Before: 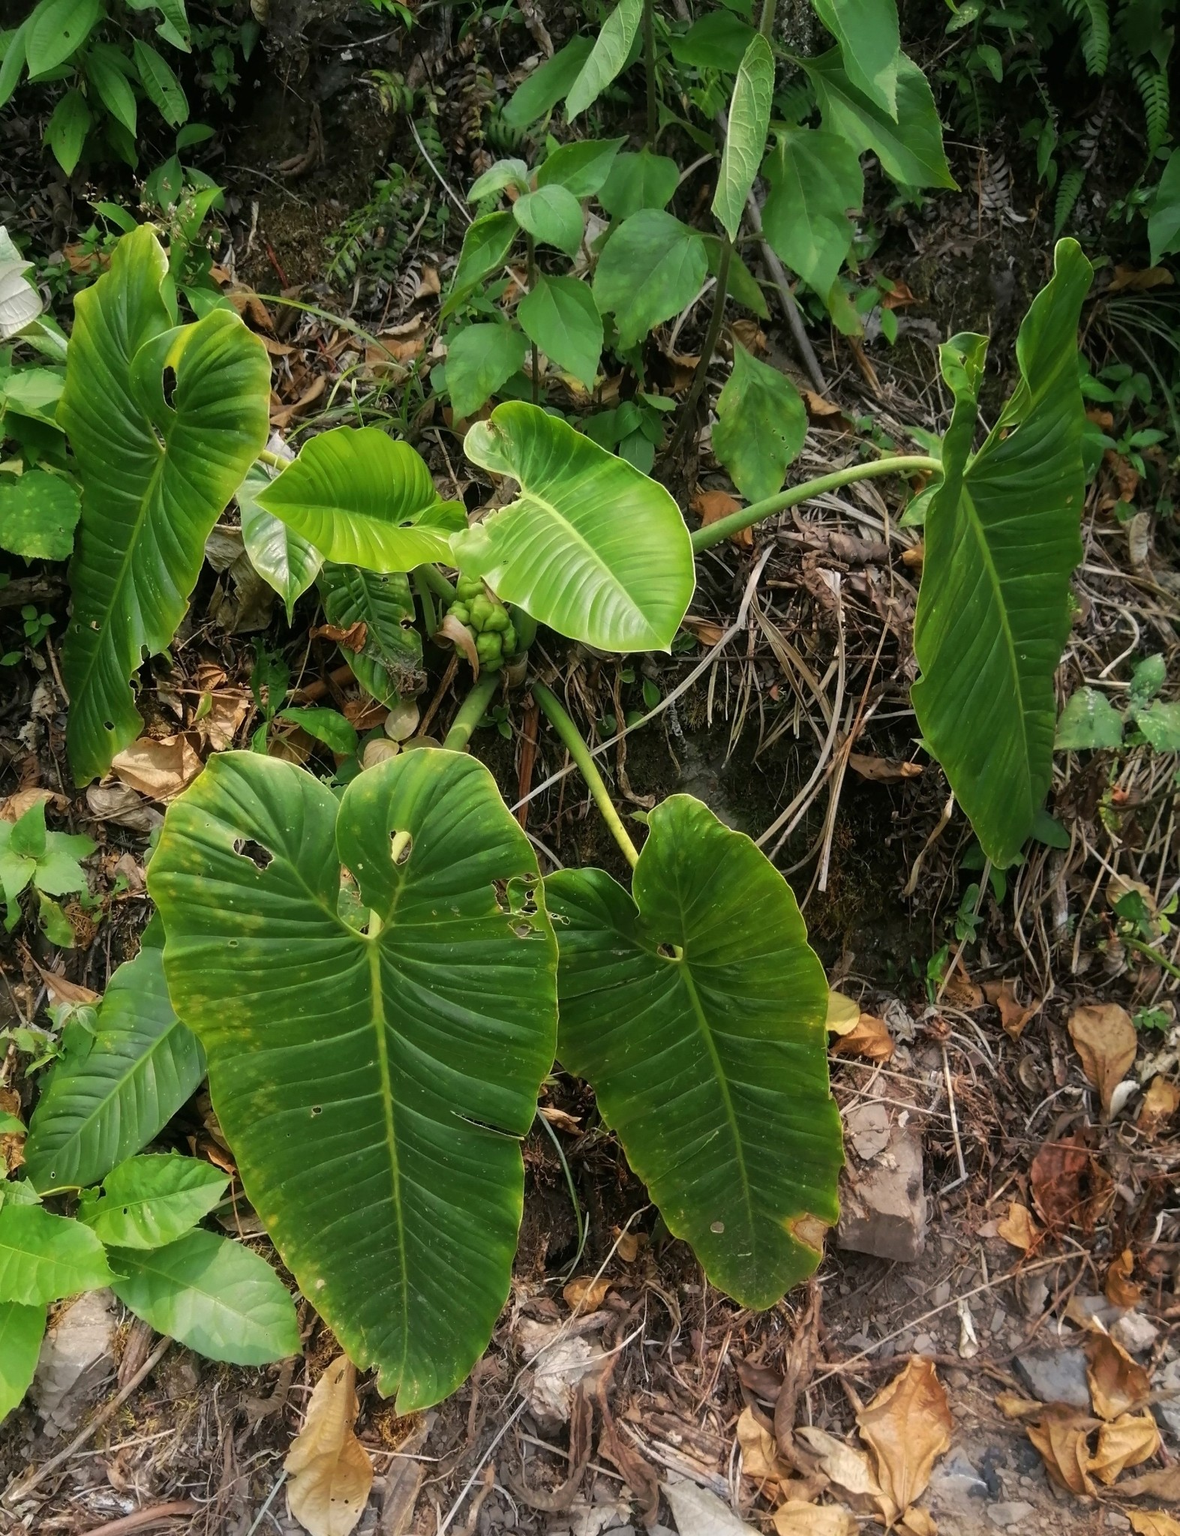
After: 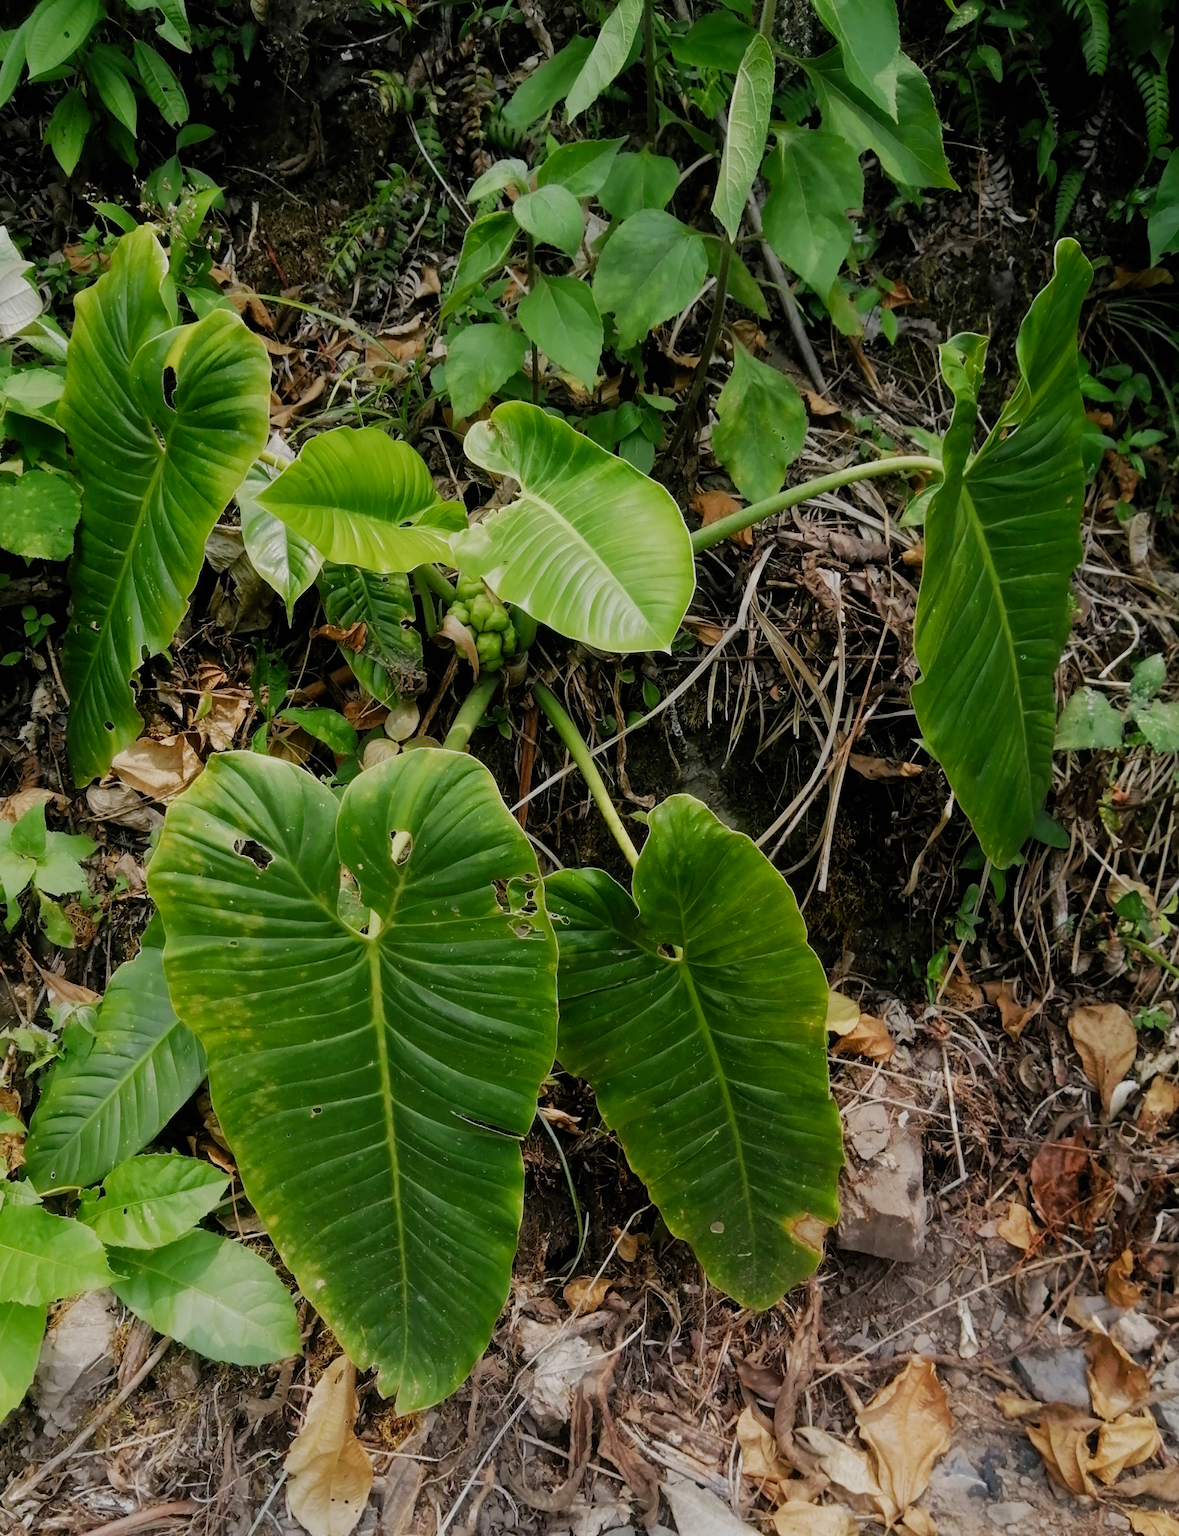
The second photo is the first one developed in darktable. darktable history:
filmic rgb: black relative exposure -7.65 EV, white relative exposure 4.56 EV, hardness 3.61, preserve chrominance no, color science v4 (2020)
exposure: compensate highlight preservation false
